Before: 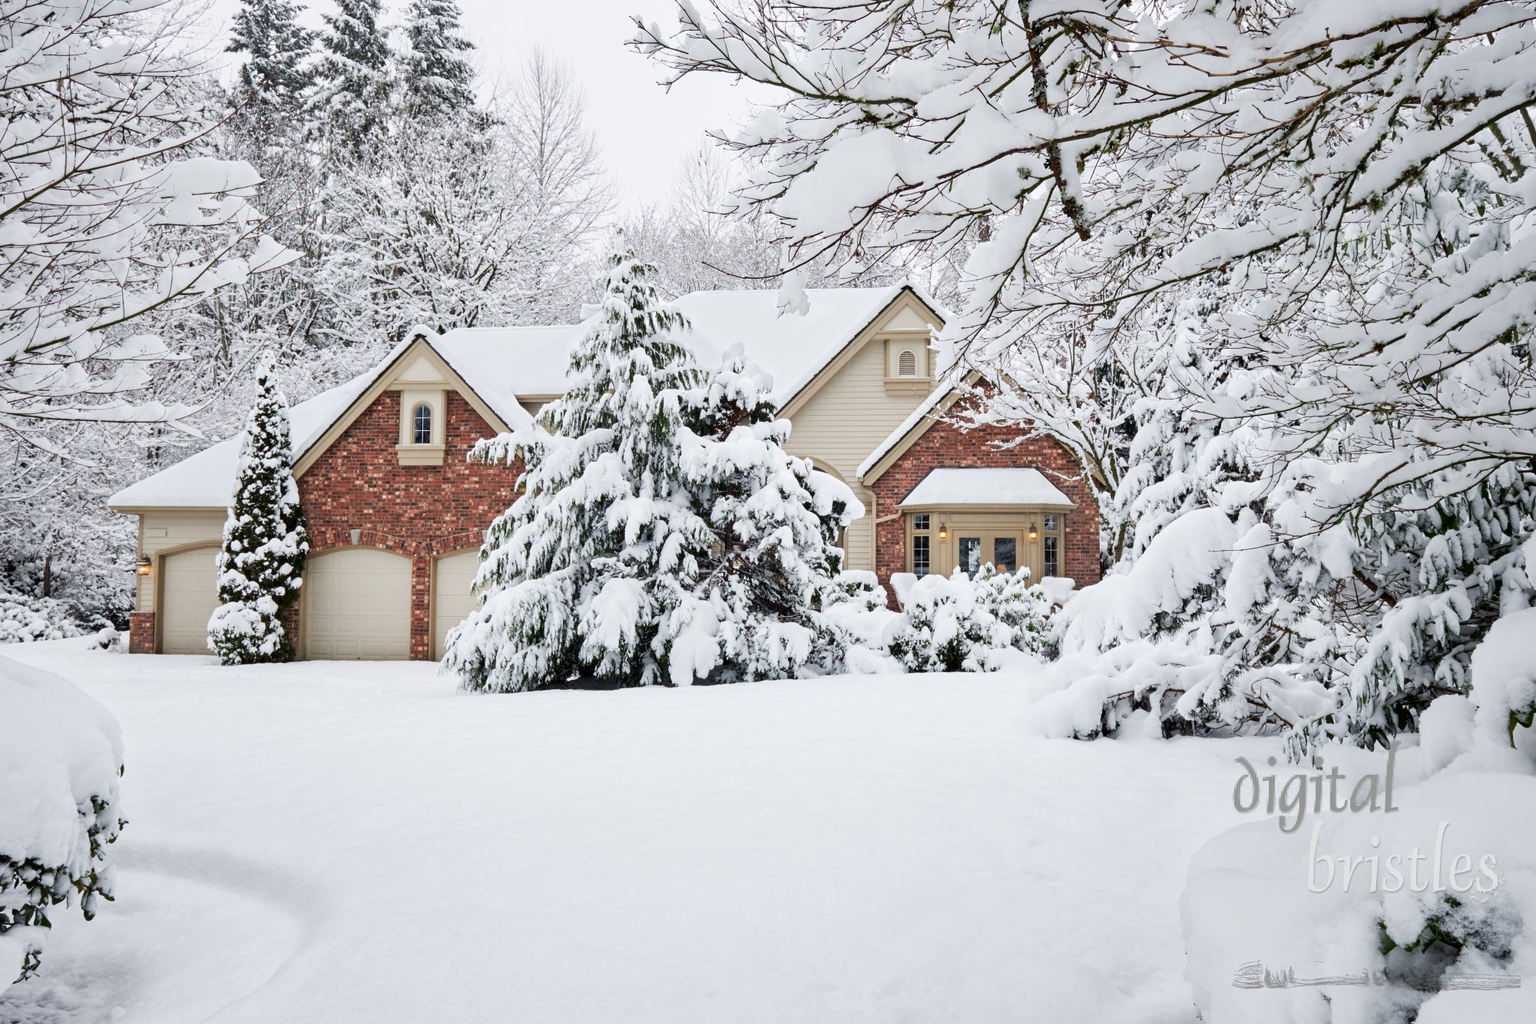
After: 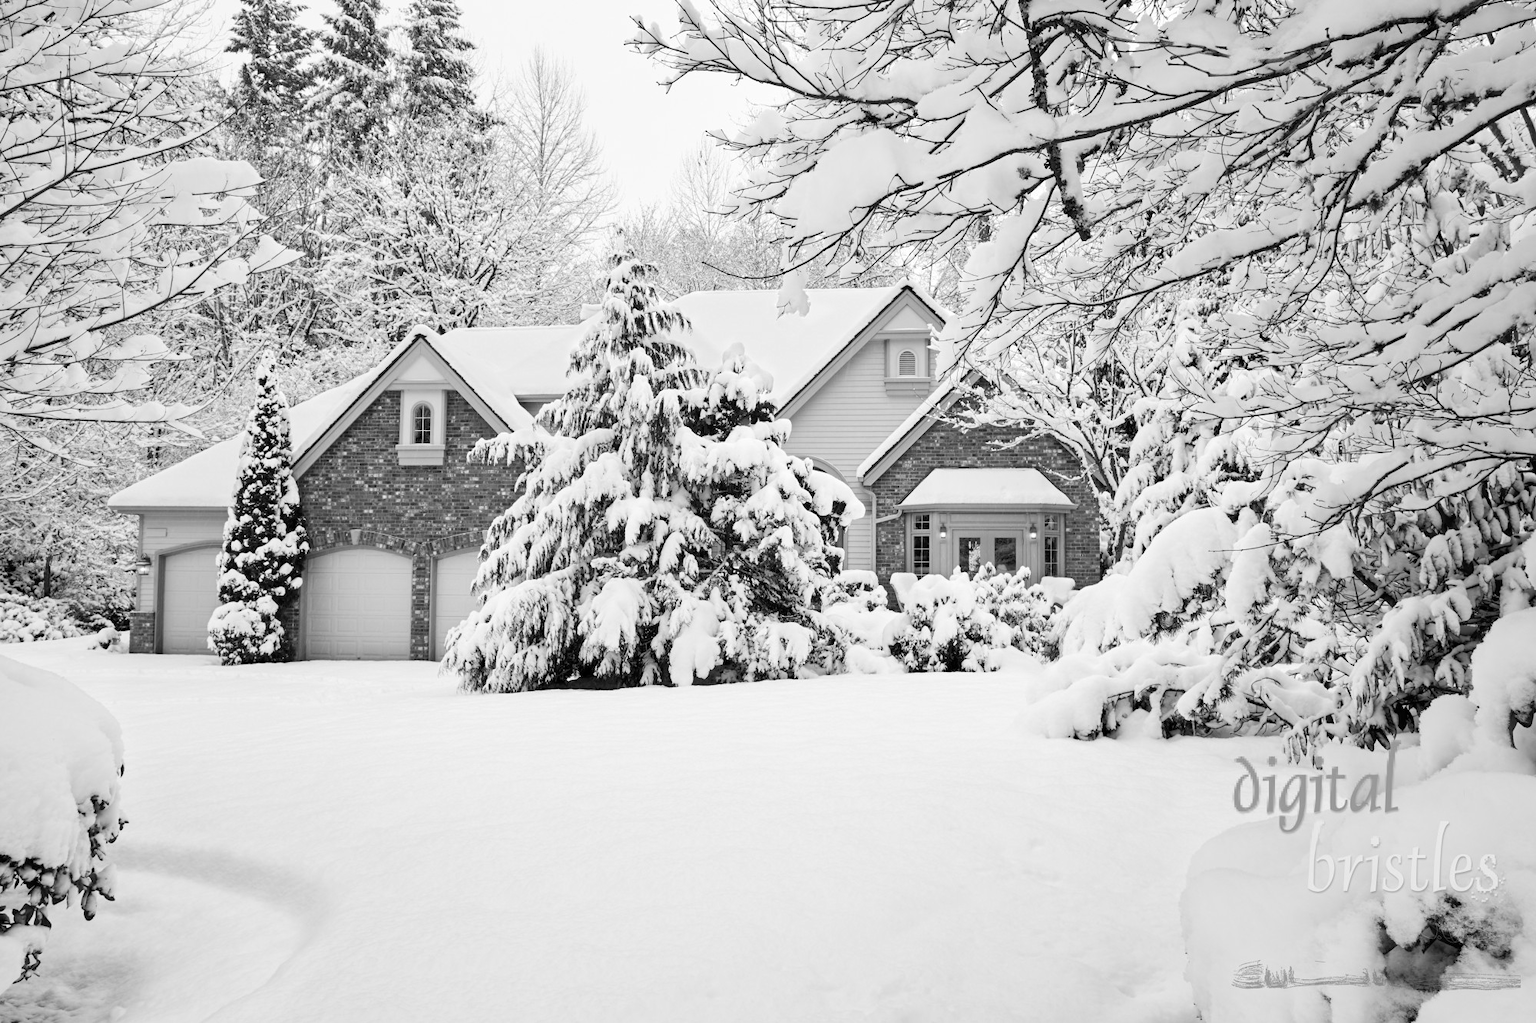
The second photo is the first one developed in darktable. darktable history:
white balance: red 1.127, blue 0.943
monochrome: on, module defaults
